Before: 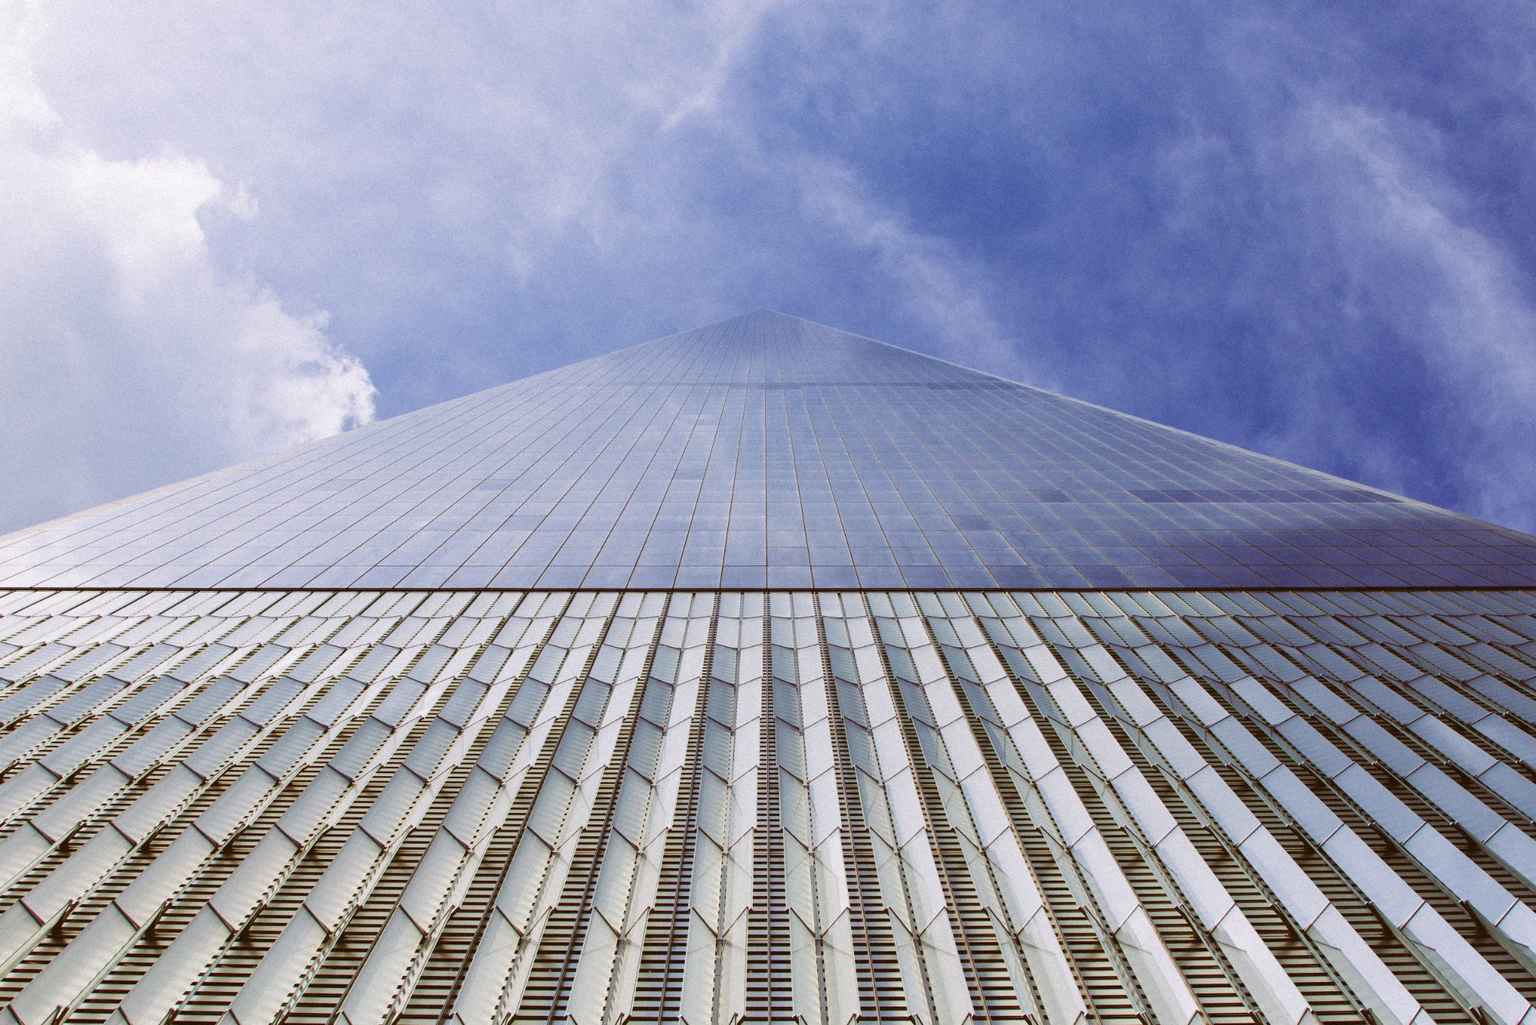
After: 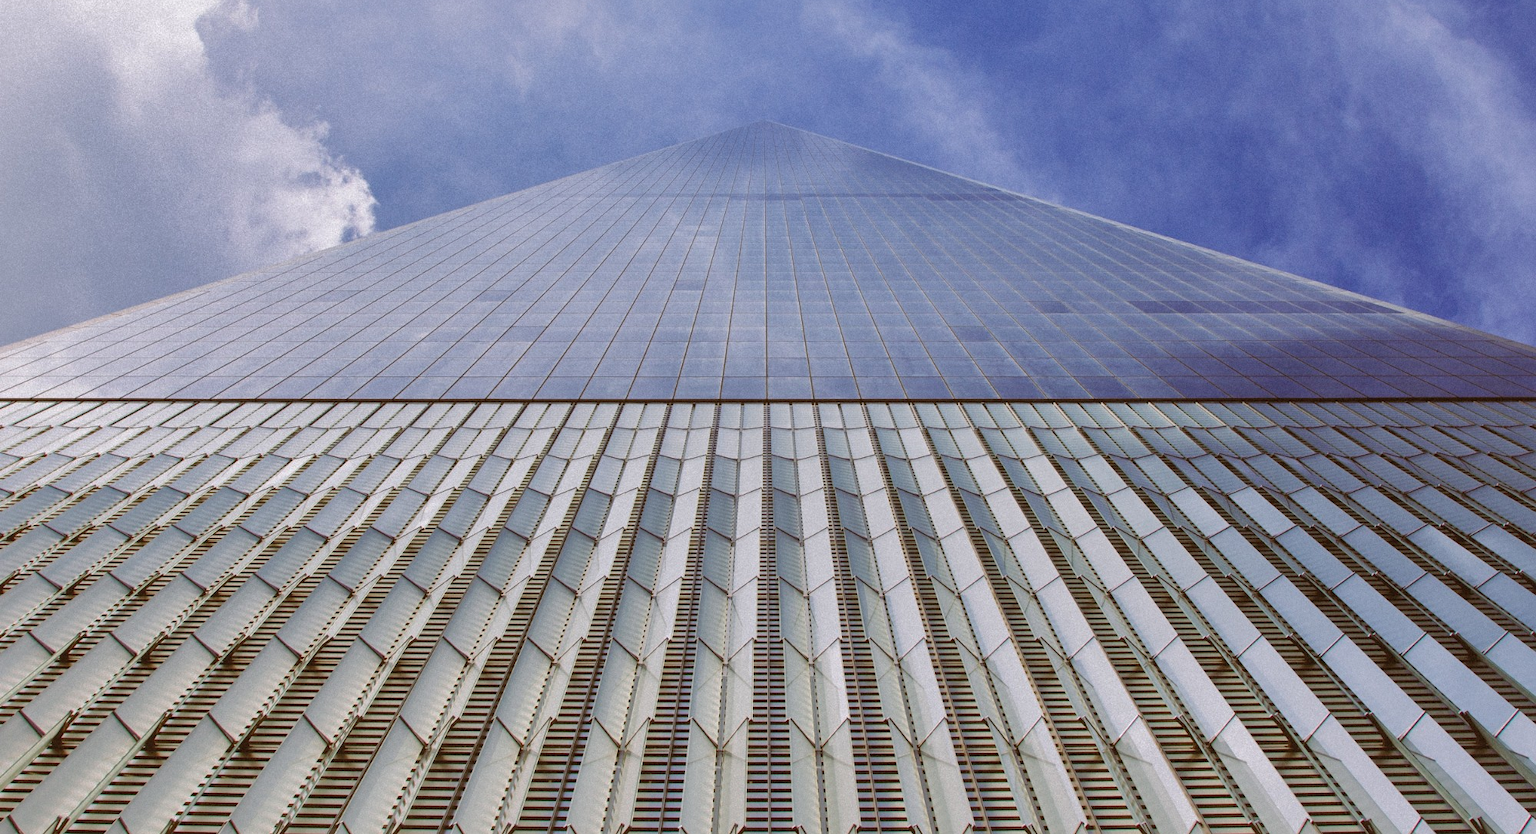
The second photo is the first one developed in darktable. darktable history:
crop and rotate: top 18.507%
shadows and highlights: shadows 40, highlights -60
